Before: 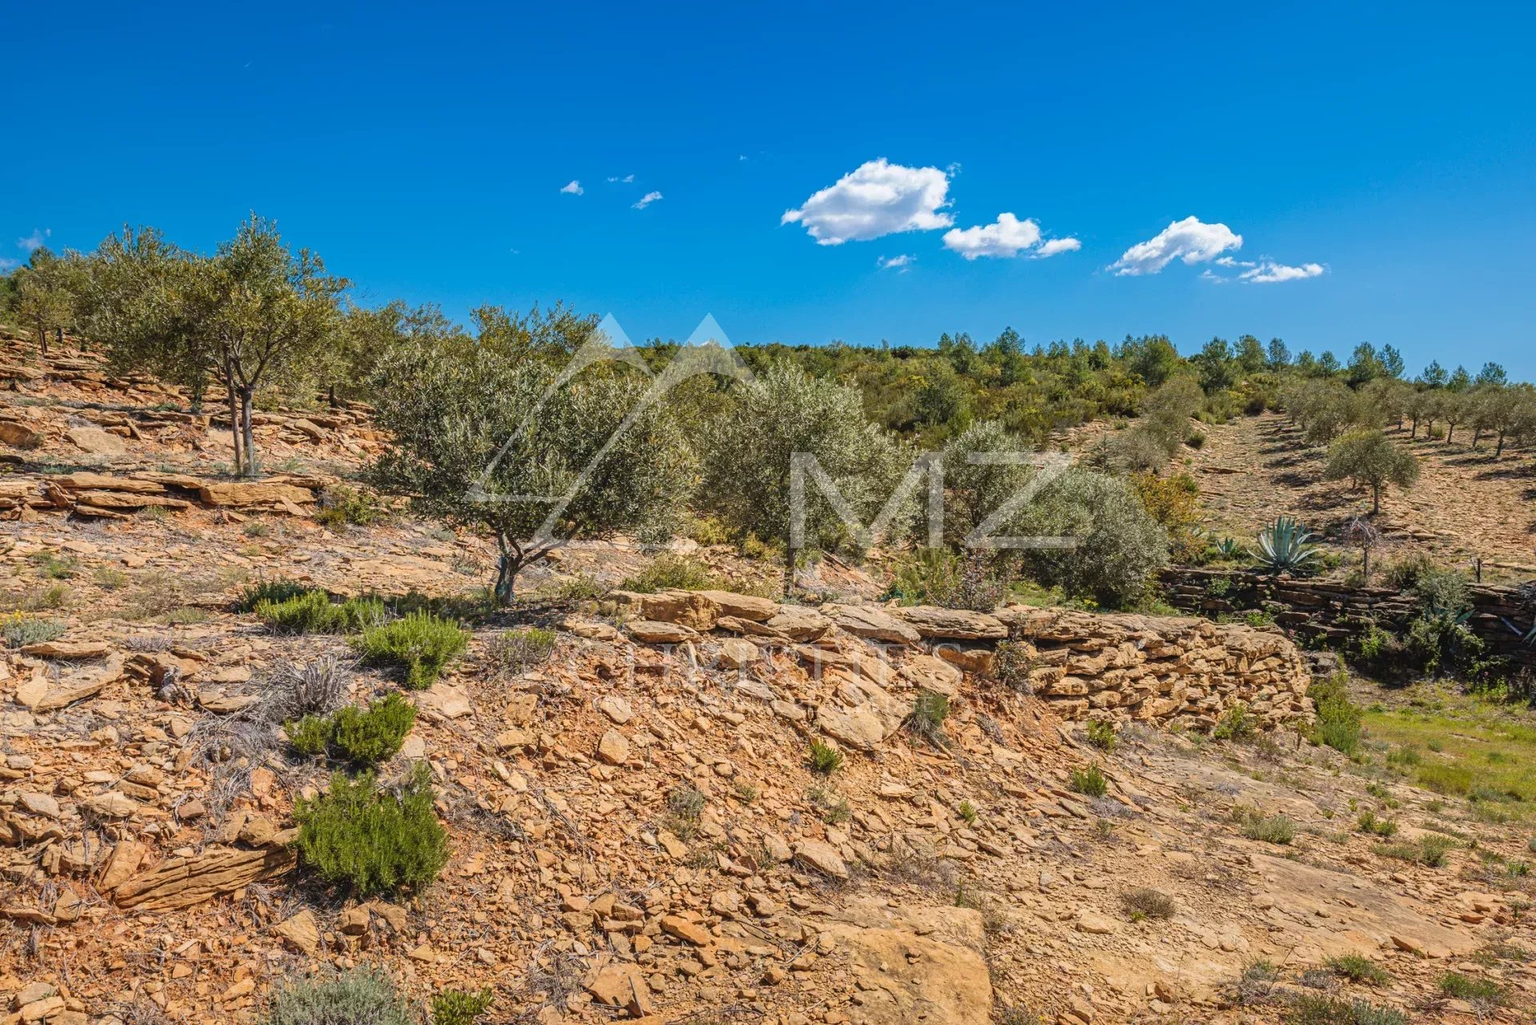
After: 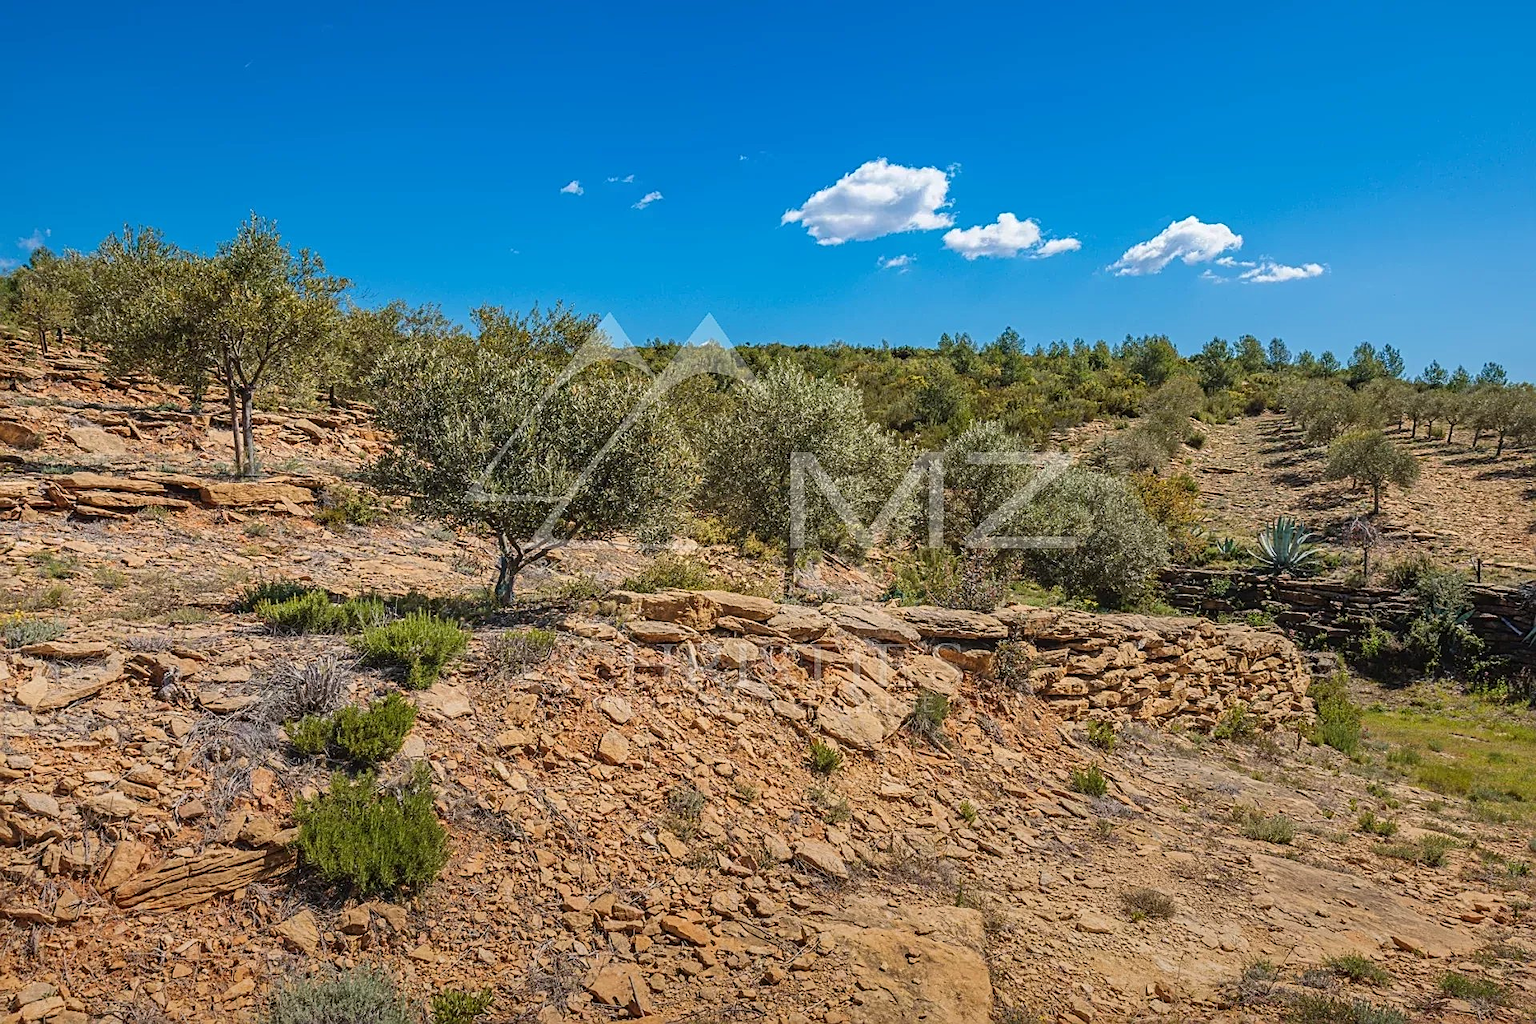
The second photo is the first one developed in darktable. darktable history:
sharpen: on, module defaults
graduated density: rotation -180°, offset 24.95
